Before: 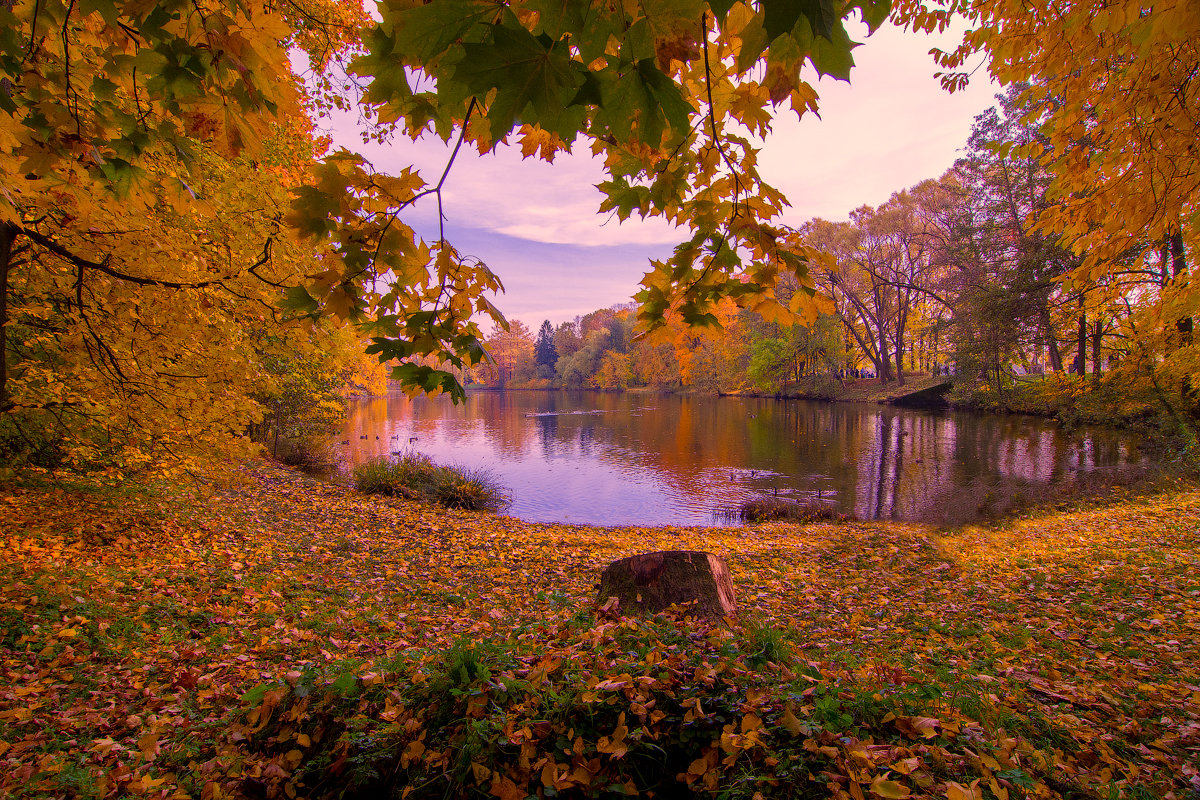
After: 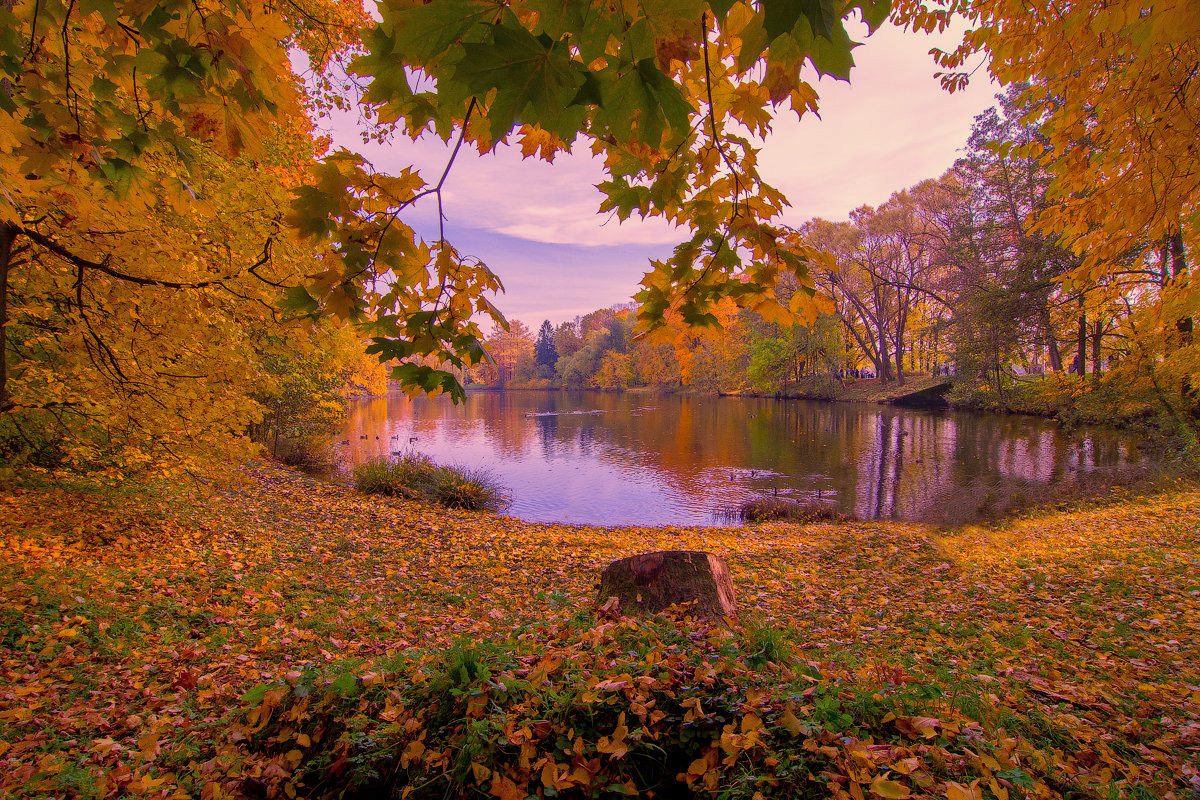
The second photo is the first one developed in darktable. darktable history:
tone equalizer: edges refinement/feathering 500, mask exposure compensation -1.57 EV, preserve details no
shadows and highlights: shadows color adjustment 97.67%
